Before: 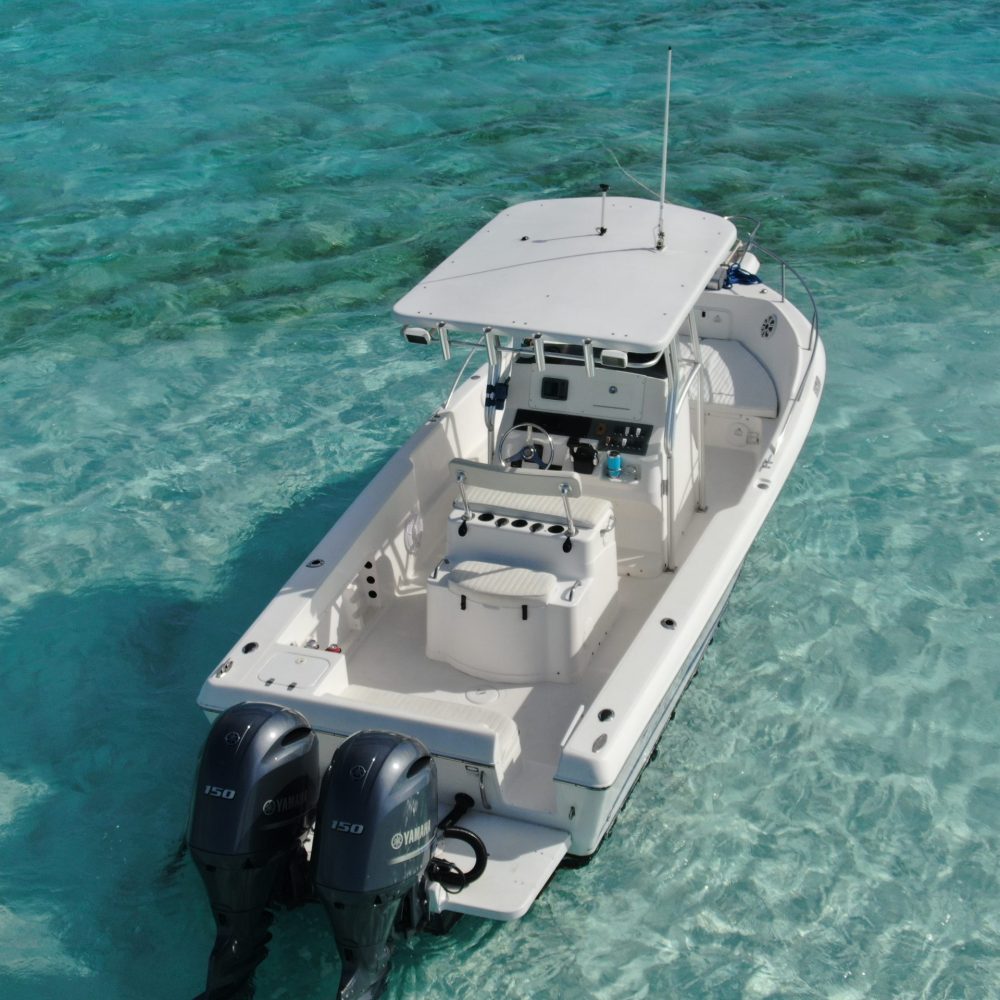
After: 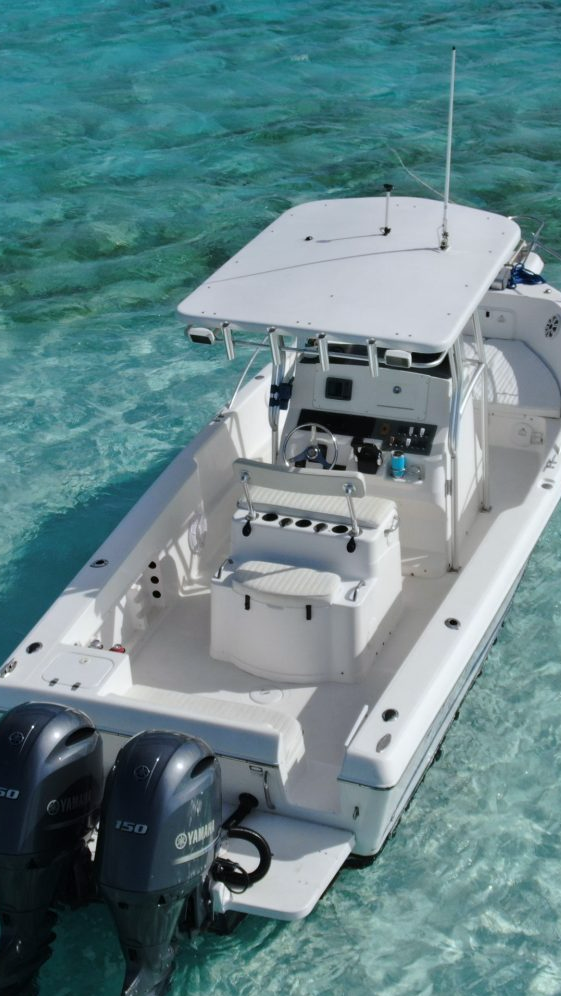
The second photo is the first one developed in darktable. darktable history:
crop: left 21.674%, right 22.086%
white balance: red 0.98, blue 1.034
